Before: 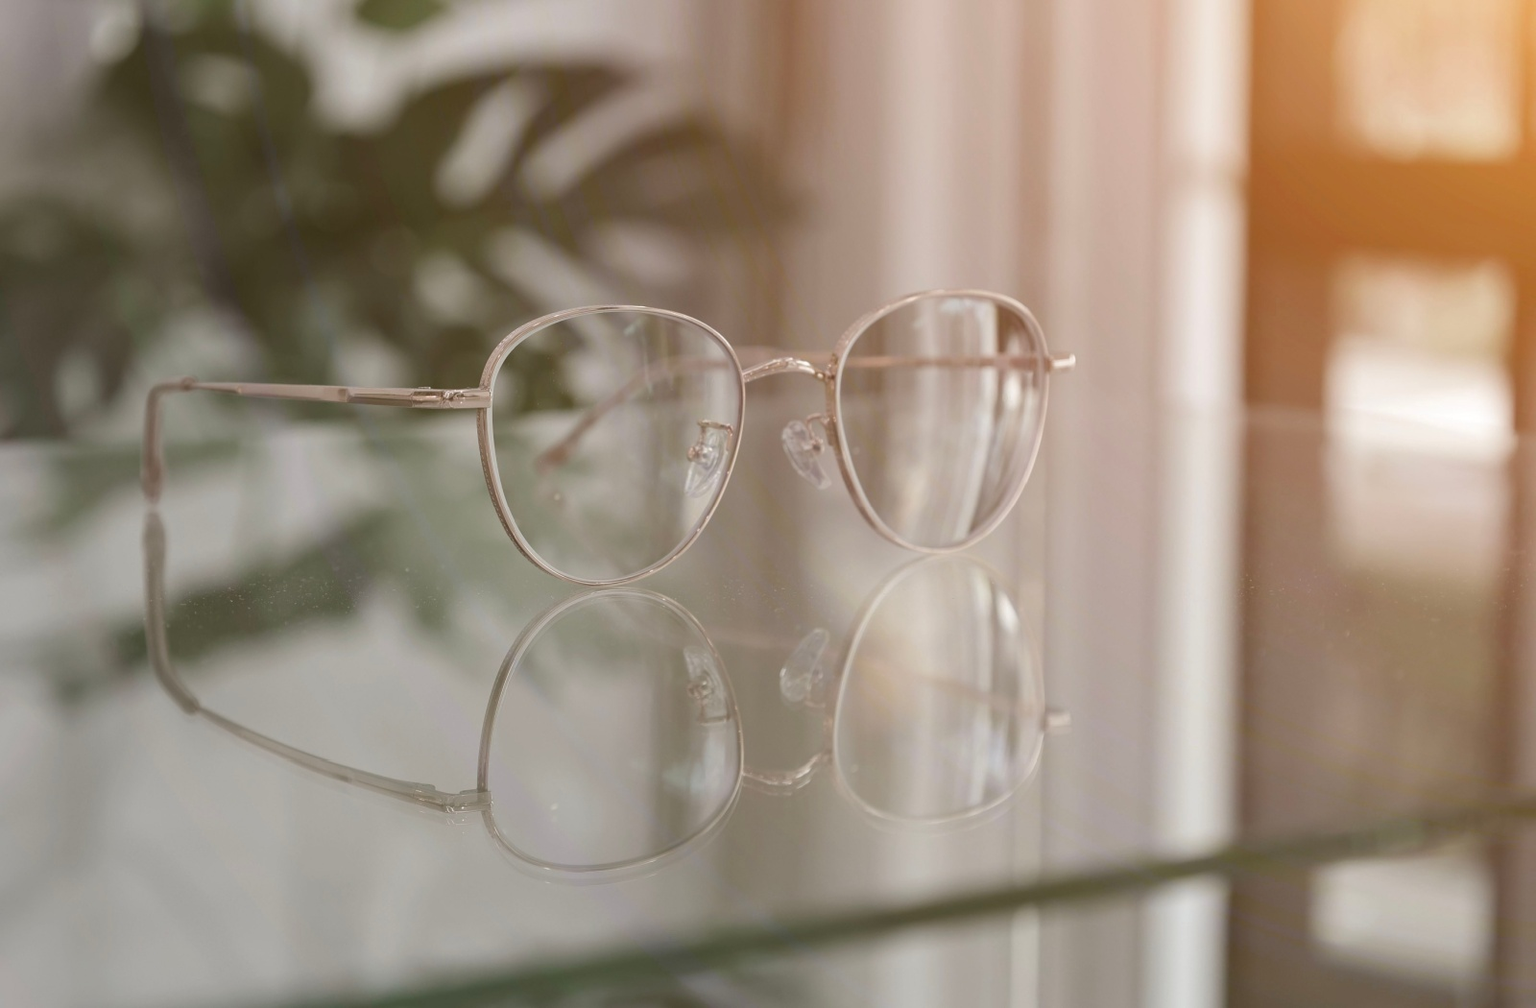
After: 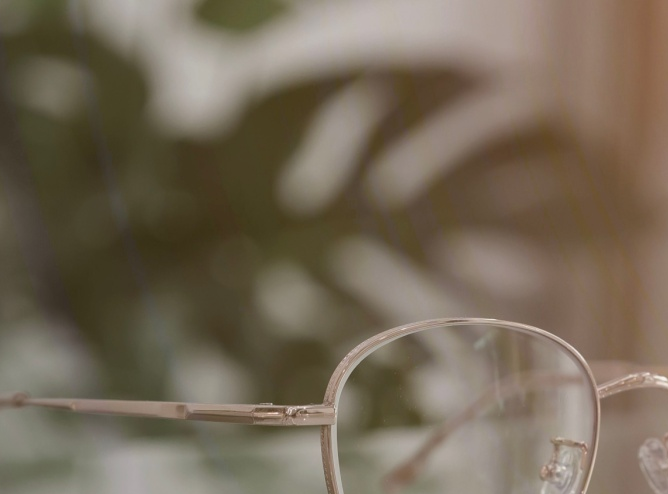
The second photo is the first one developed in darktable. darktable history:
exposure: black level correction 0.001, exposure -0.122 EV, compensate highlight preservation false
crop and rotate: left 11.032%, top 0.049%, right 47.173%, bottom 52.845%
